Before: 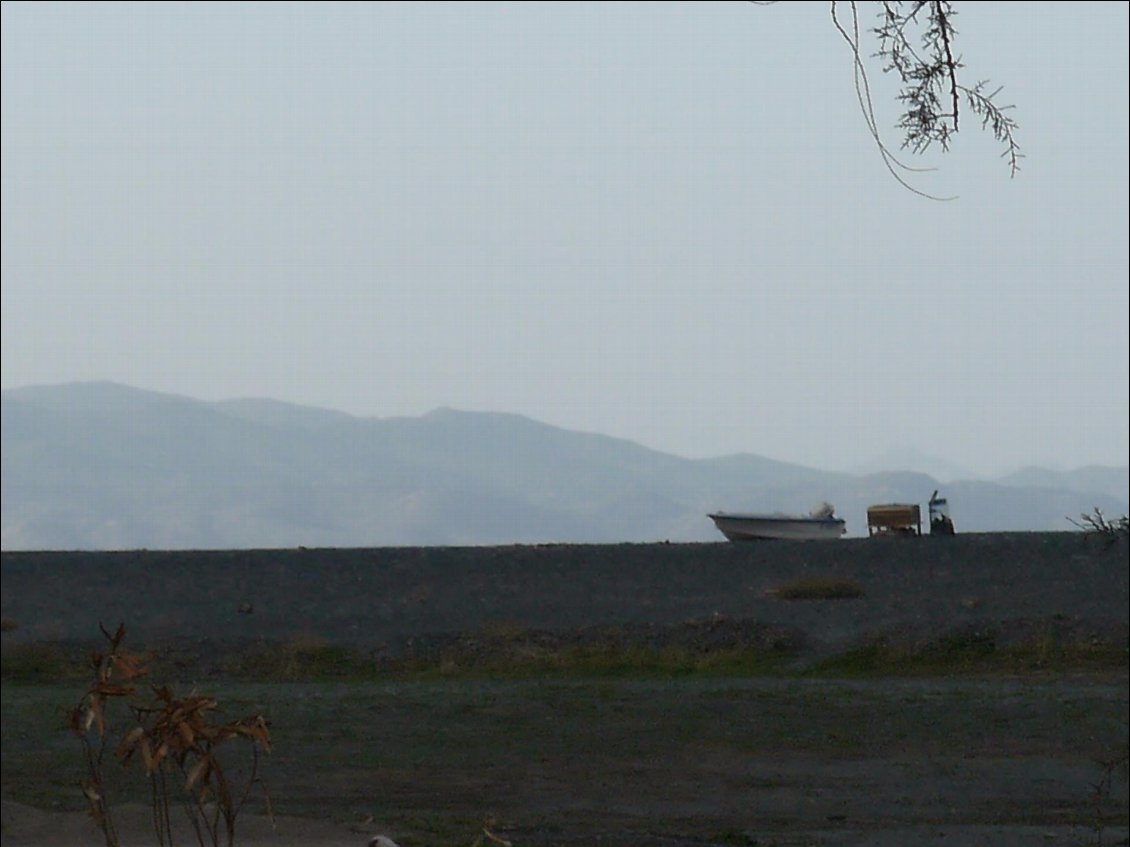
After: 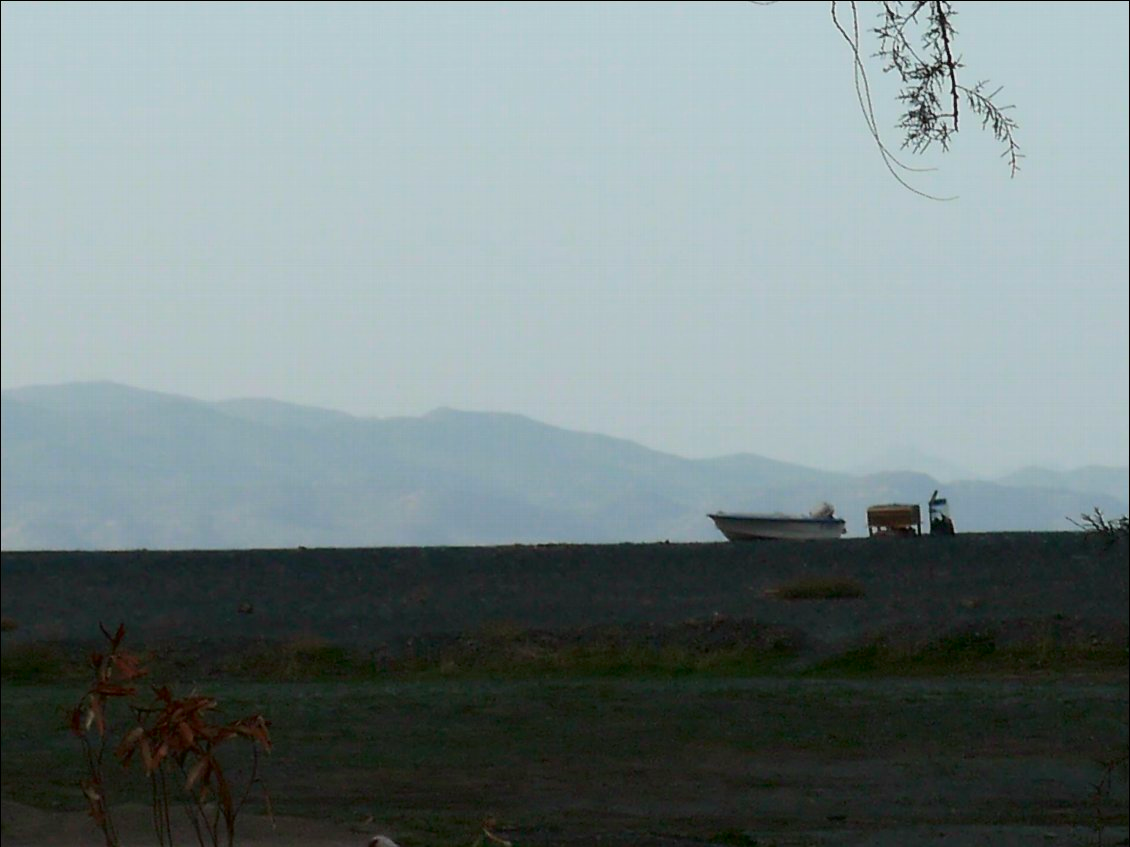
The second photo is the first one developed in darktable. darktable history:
tone curve: curves: ch0 [(0, 0) (0.068, 0.031) (0.175, 0.132) (0.337, 0.304) (0.498, 0.511) (0.748, 0.762) (0.993, 0.954)]; ch1 [(0, 0) (0.294, 0.184) (0.359, 0.34) (0.362, 0.35) (0.43, 0.41) (0.469, 0.453) (0.495, 0.489) (0.54, 0.563) (0.612, 0.641) (1, 1)]; ch2 [(0, 0) (0.431, 0.419) (0.495, 0.502) (0.524, 0.534) (0.557, 0.56) (0.634, 0.654) (0.728, 0.722) (1, 1)], color space Lab, independent channels, preserve colors none
